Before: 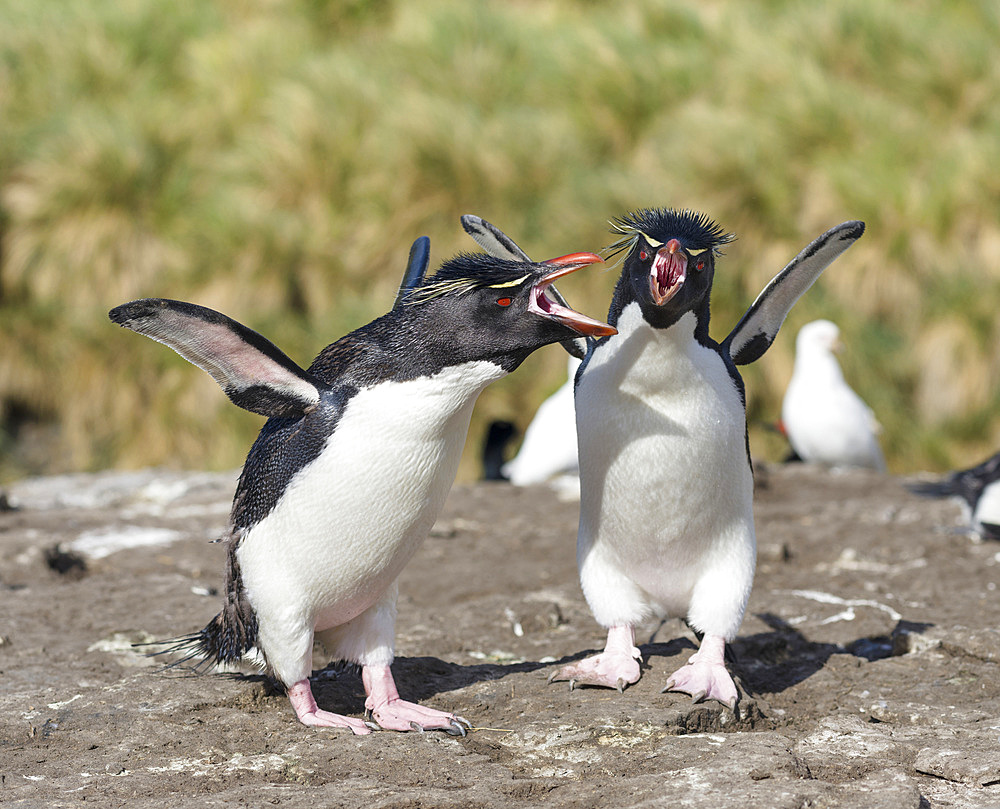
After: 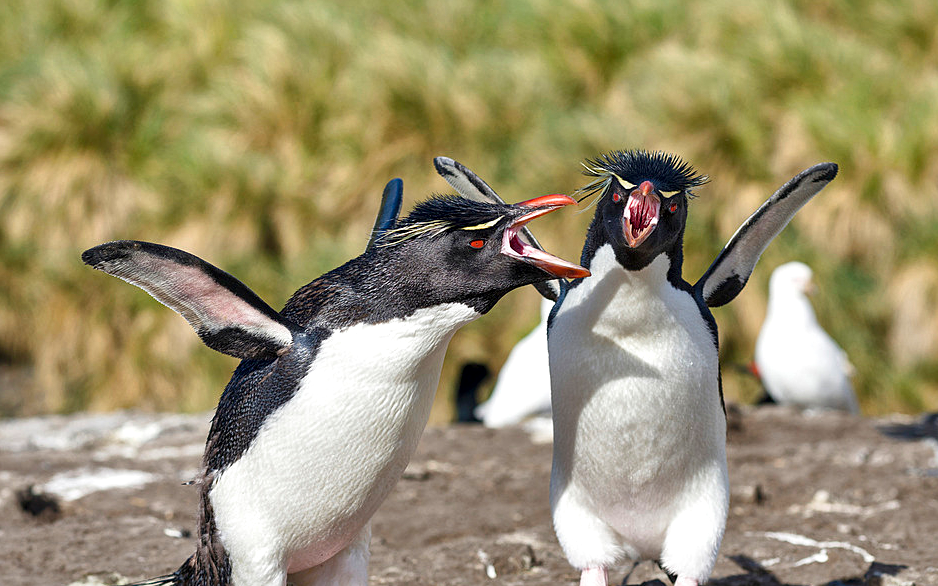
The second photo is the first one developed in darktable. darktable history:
crop: left 2.737%, top 7.287%, right 3.421%, bottom 20.179%
local contrast: mode bilateral grid, contrast 20, coarseness 20, detail 150%, midtone range 0.2
shadows and highlights: low approximation 0.01, soften with gaussian
